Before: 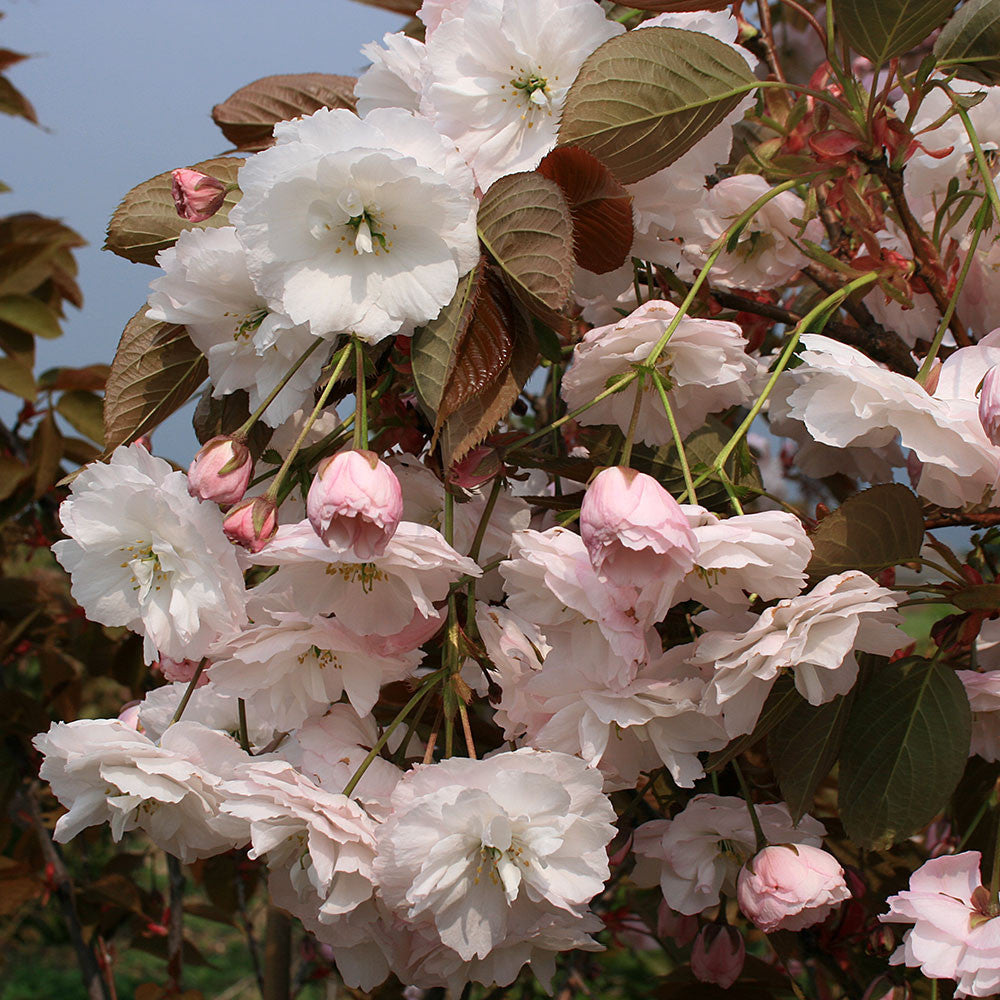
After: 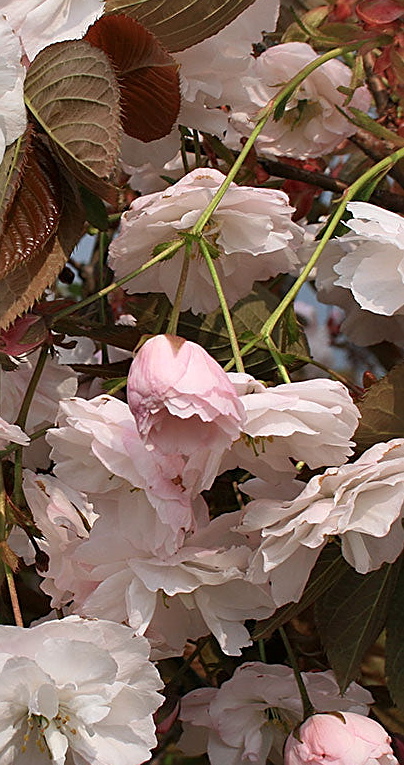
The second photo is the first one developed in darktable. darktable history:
crop: left 45.381%, top 13.277%, right 14.209%, bottom 10.139%
shadows and highlights: white point adjustment 0.11, highlights -70.58, soften with gaussian
sharpen: on, module defaults
